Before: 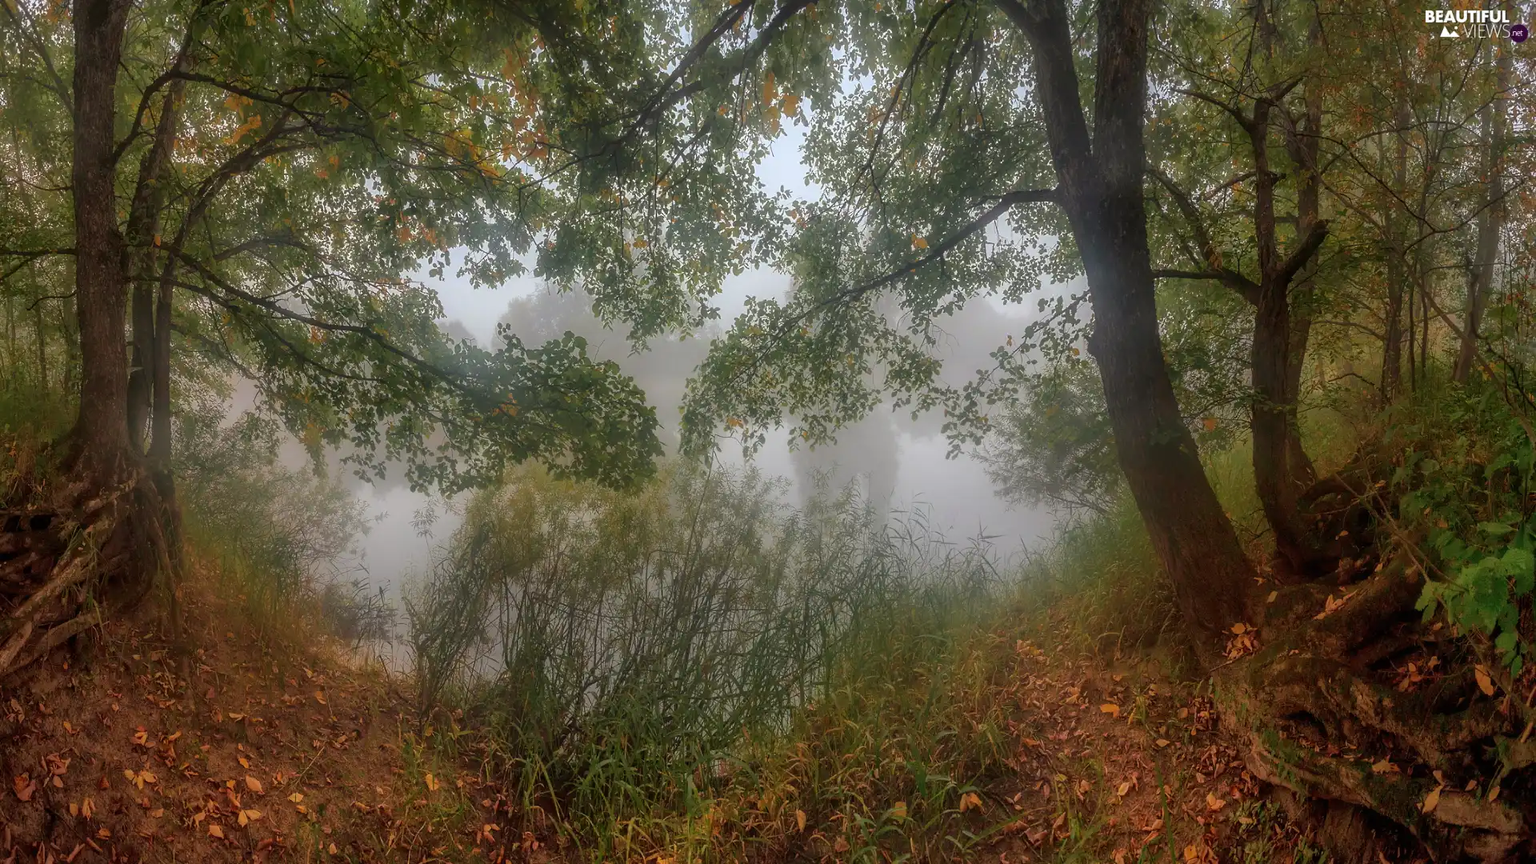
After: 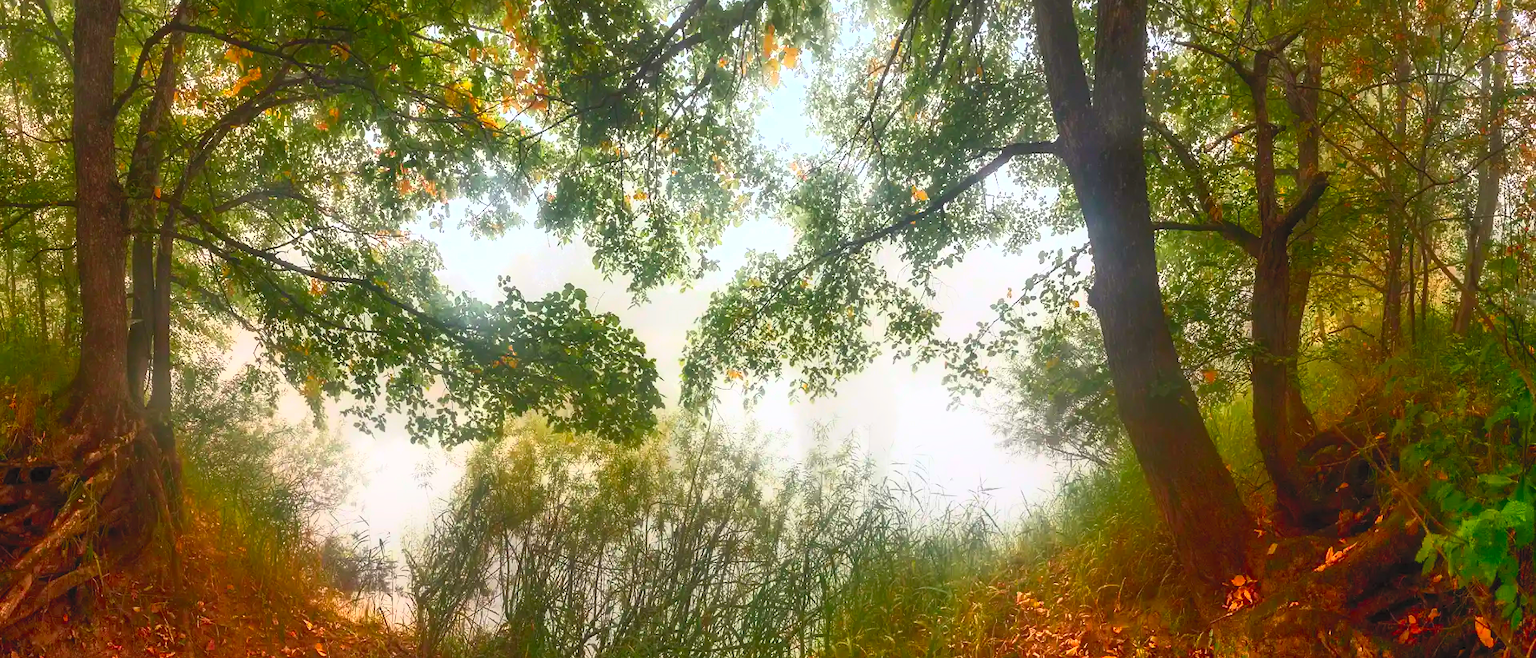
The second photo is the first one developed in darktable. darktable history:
contrast brightness saturation: contrast 0.997, brightness 0.993, saturation 0.982
crop: top 5.611%, bottom 18.157%
